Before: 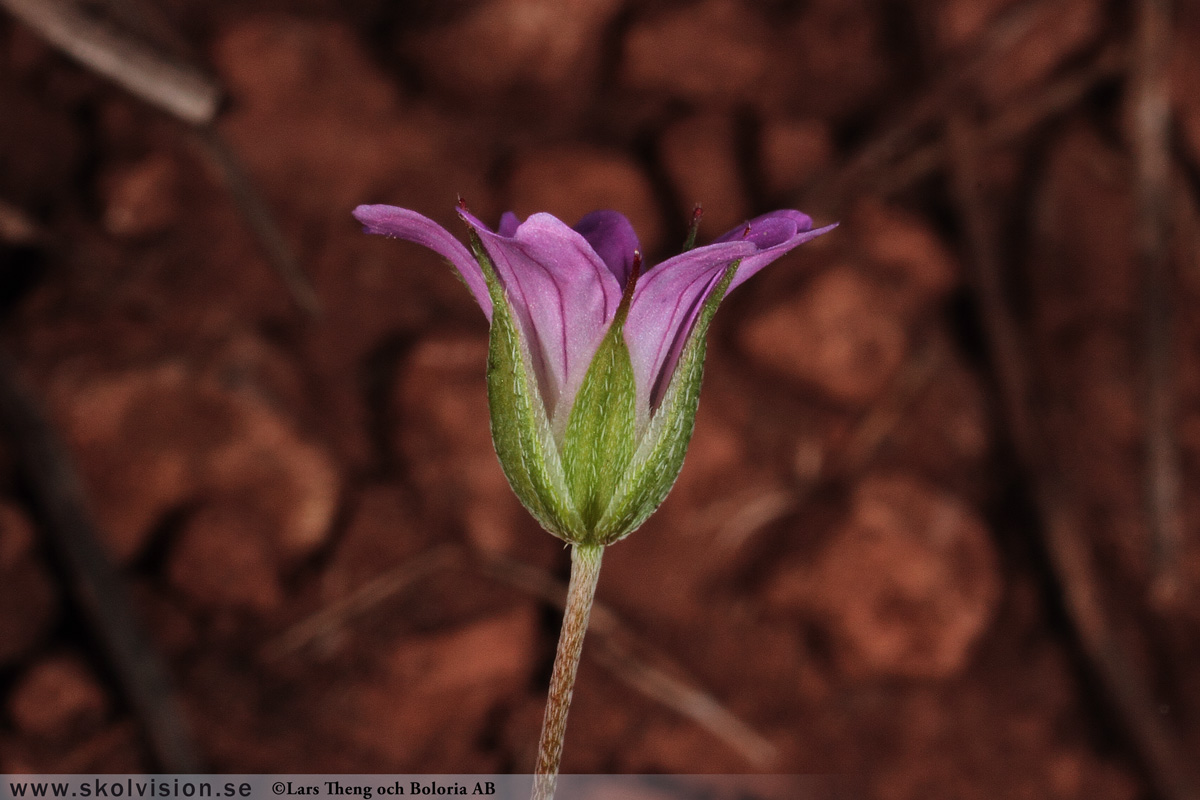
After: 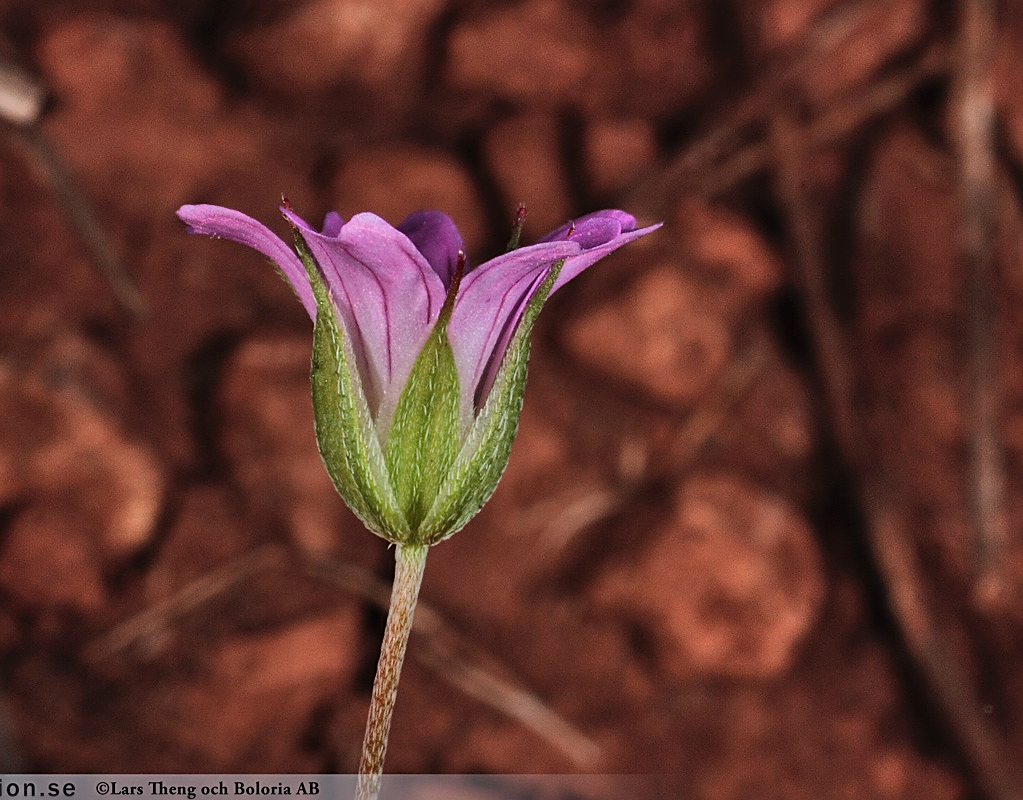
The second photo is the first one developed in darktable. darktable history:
crop and rotate: left 14.706%
shadows and highlights: low approximation 0.01, soften with gaussian
sharpen: on, module defaults
